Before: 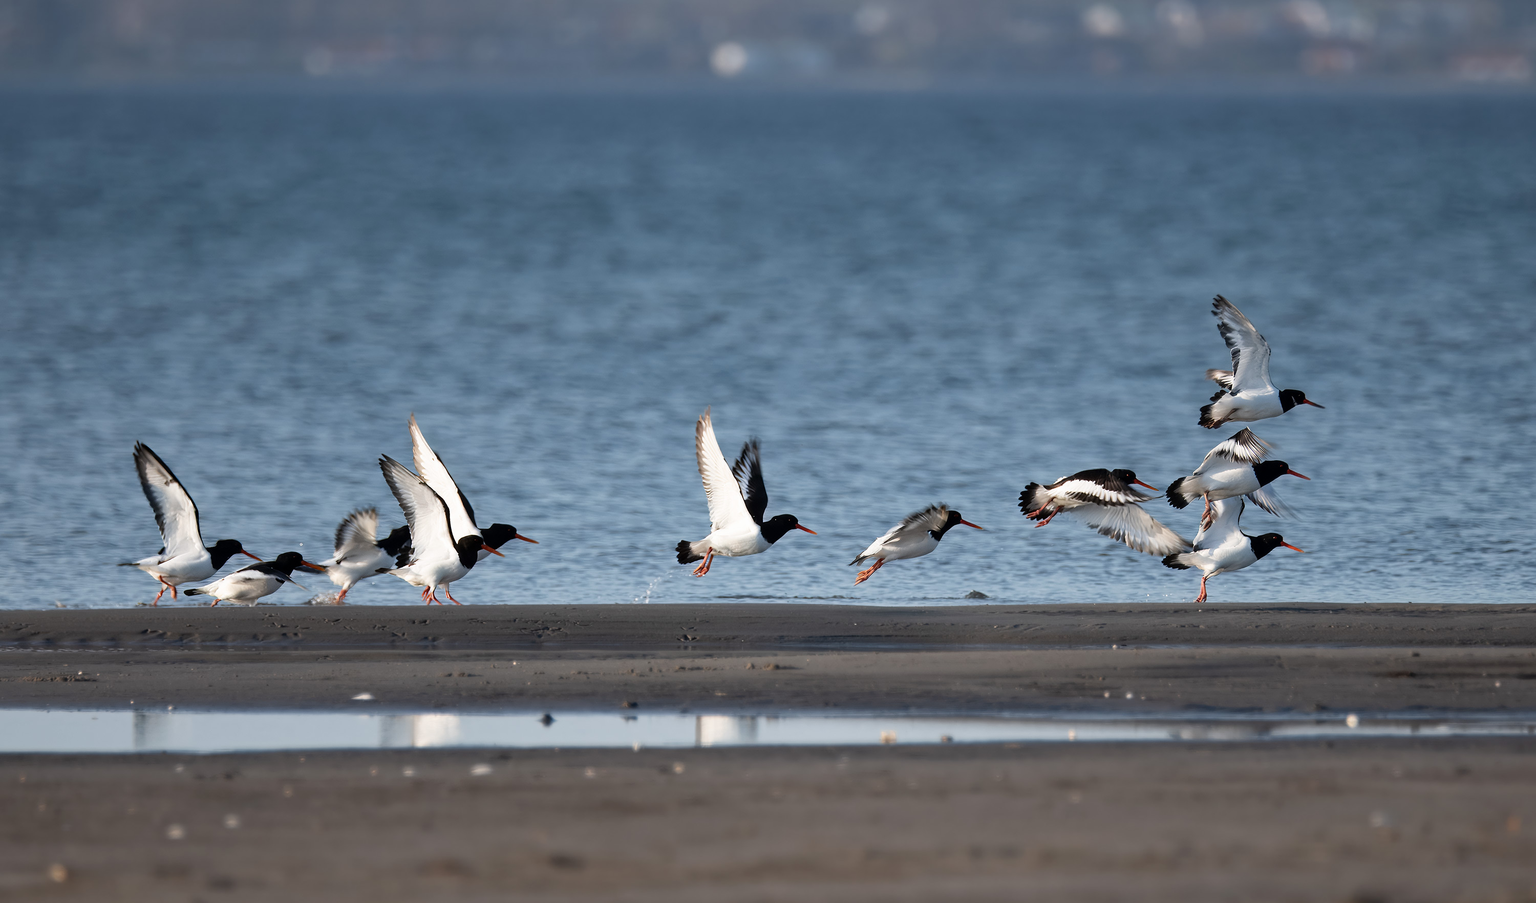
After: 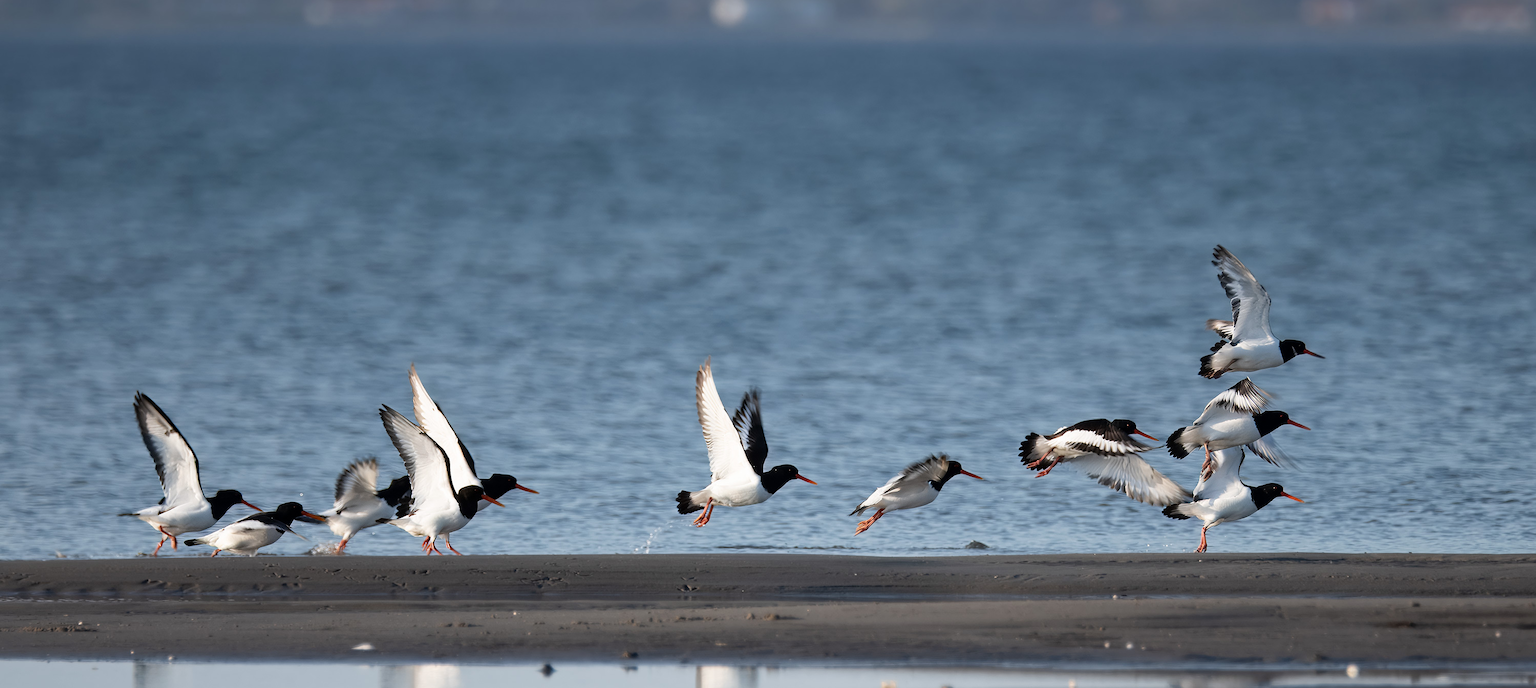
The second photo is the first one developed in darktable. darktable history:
crop: top 5.583%, bottom 18.157%
